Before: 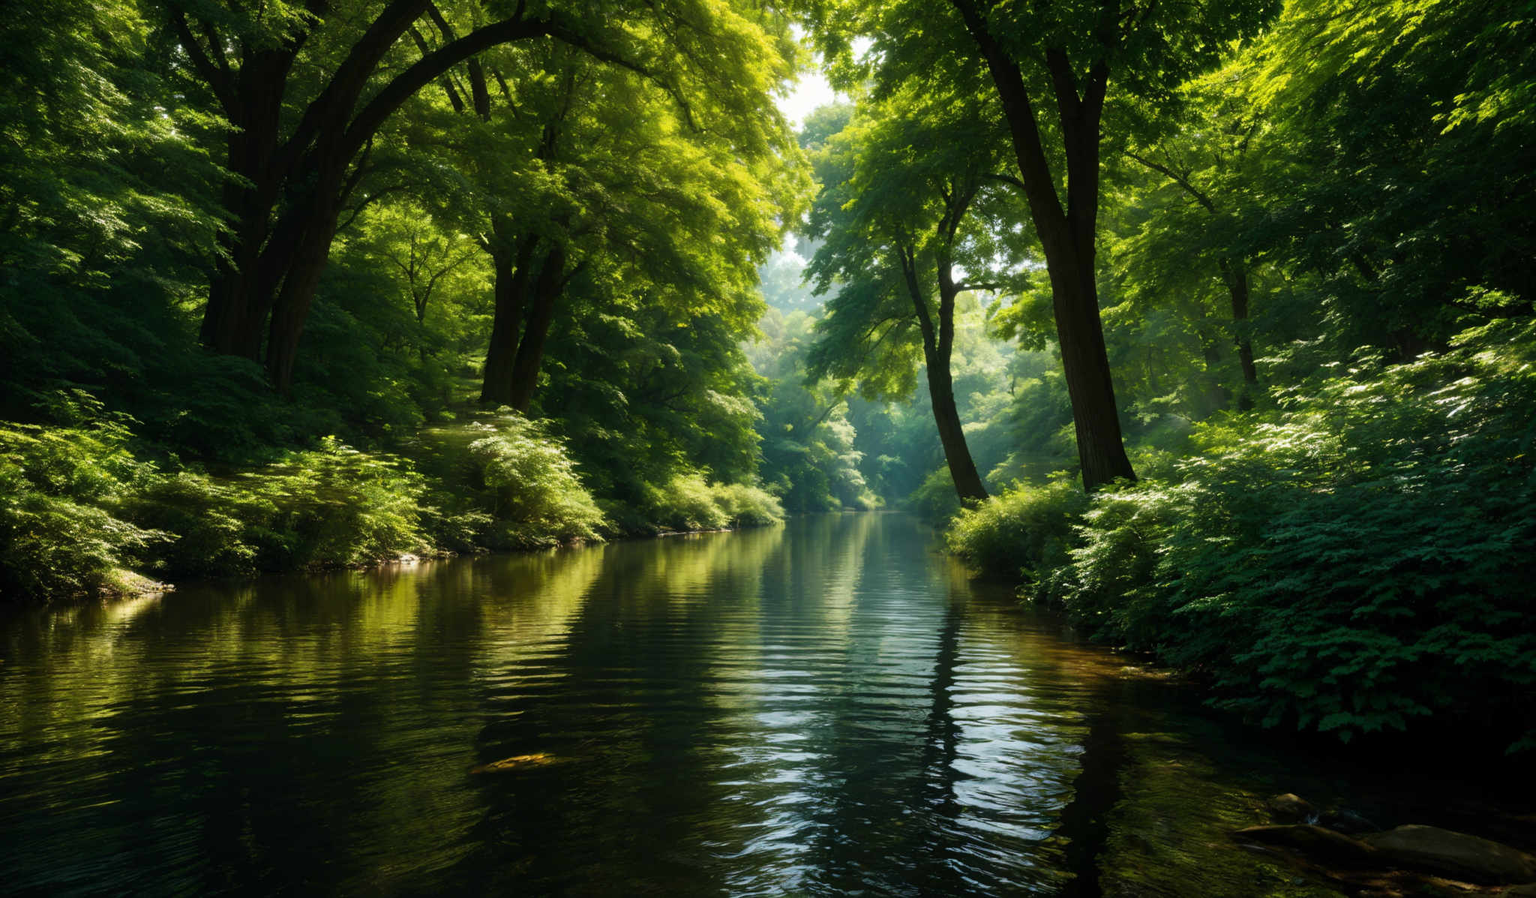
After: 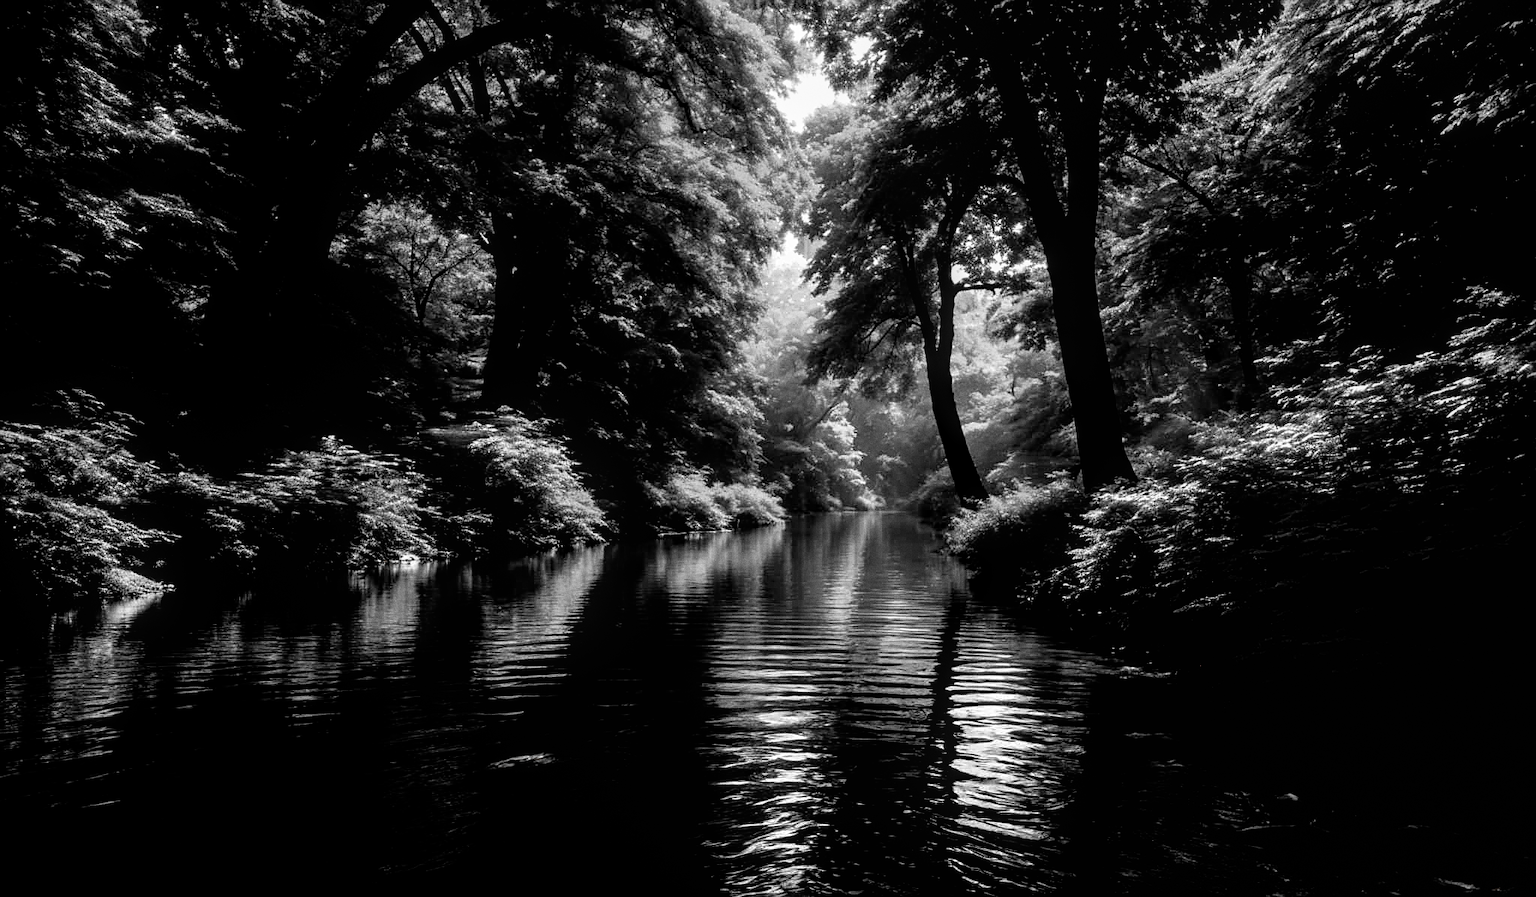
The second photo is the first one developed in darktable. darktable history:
color zones: curves: ch0 [(0, 0.352) (0.143, 0.407) (0.286, 0.386) (0.429, 0.431) (0.571, 0.829) (0.714, 0.853) (0.857, 0.833) (1, 0.352)]; ch1 [(0, 0.604) (0.072, 0.726) (0.096, 0.608) (0.205, 0.007) (0.571, -0.006) (0.839, -0.013) (0.857, -0.012) (1, 0.604)]
filmic rgb: black relative exposure -3.63 EV, white relative exposure 2.16 EV, hardness 3.62
local contrast: on, module defaults
sharpen: on, module defaults
grain: on, module defaults
exposure: exposure -0.072 EV, compensate highlight preservation false
color balance: lift [1, 0.994, 1.002, 1.006], gamma [0.957, 1.081, 1.016, 0.919], gain [0.97, 0.972, 1.01, 1.028], input saturation 91.06%, output saturation 79.8%
